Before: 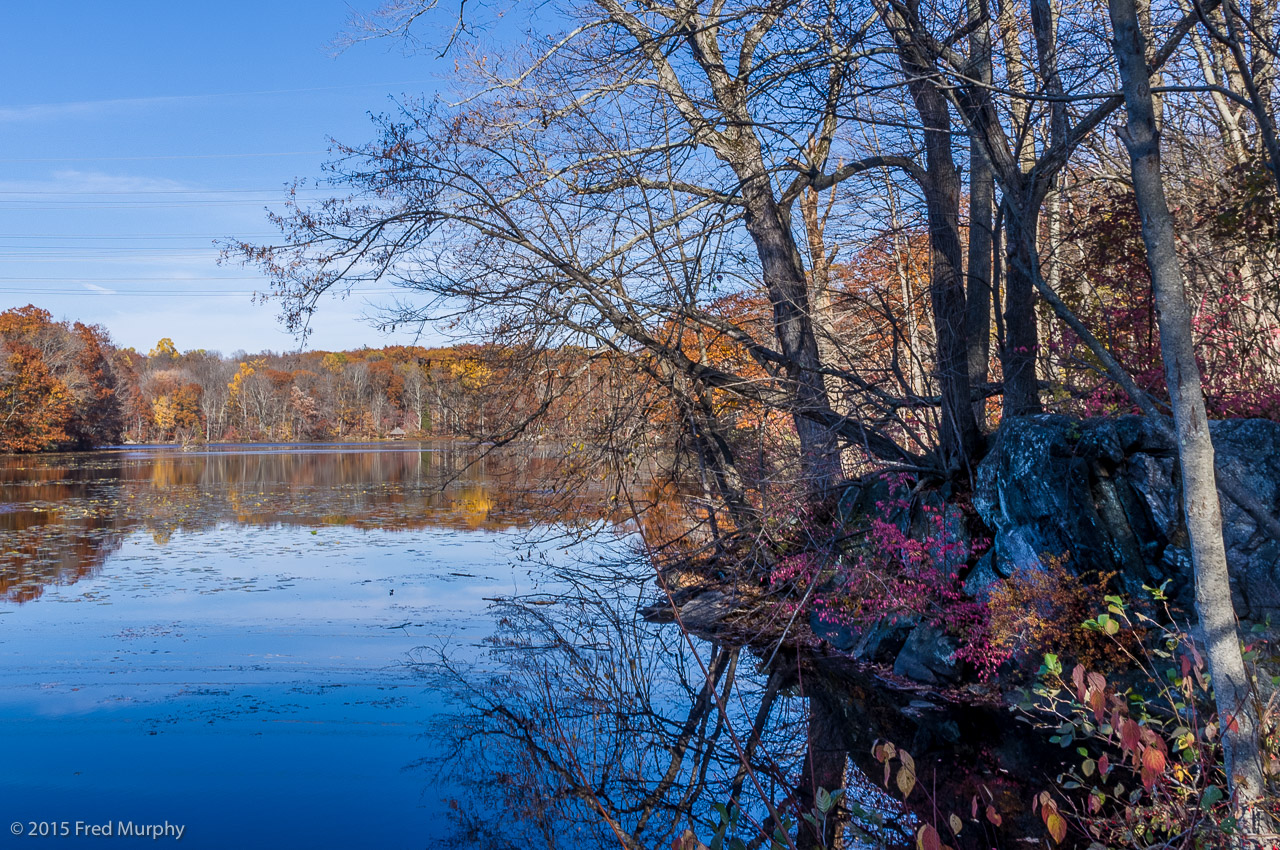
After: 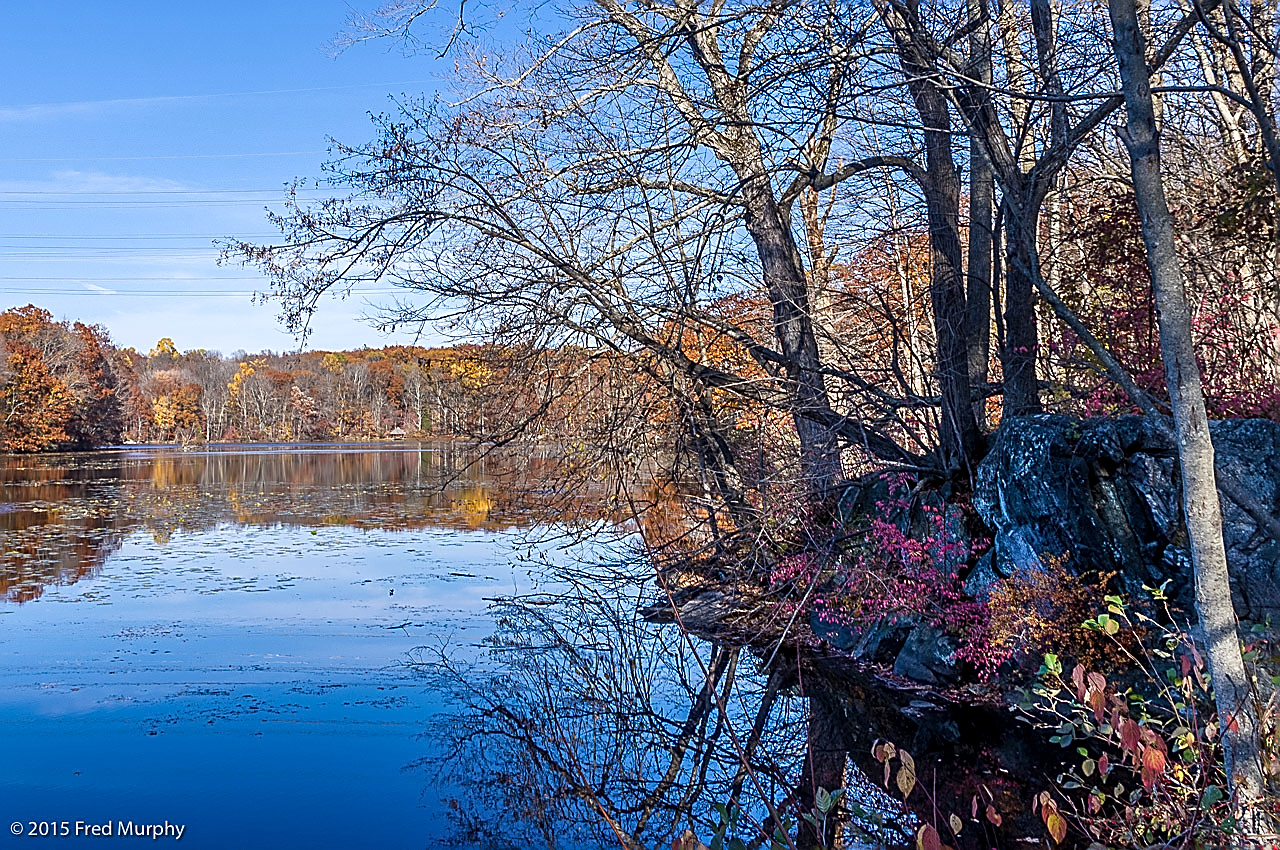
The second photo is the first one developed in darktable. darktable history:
sharpen: radius 1.685, amount 1.294
tone equalizer: -8 EV -0.55 EV
local contrast: mode bilateral grid, contrast 20, coarseness 50, detail 102%, midtone range 0.2
exposure: exposure 0.197 EV, compensate highlight preservation false
